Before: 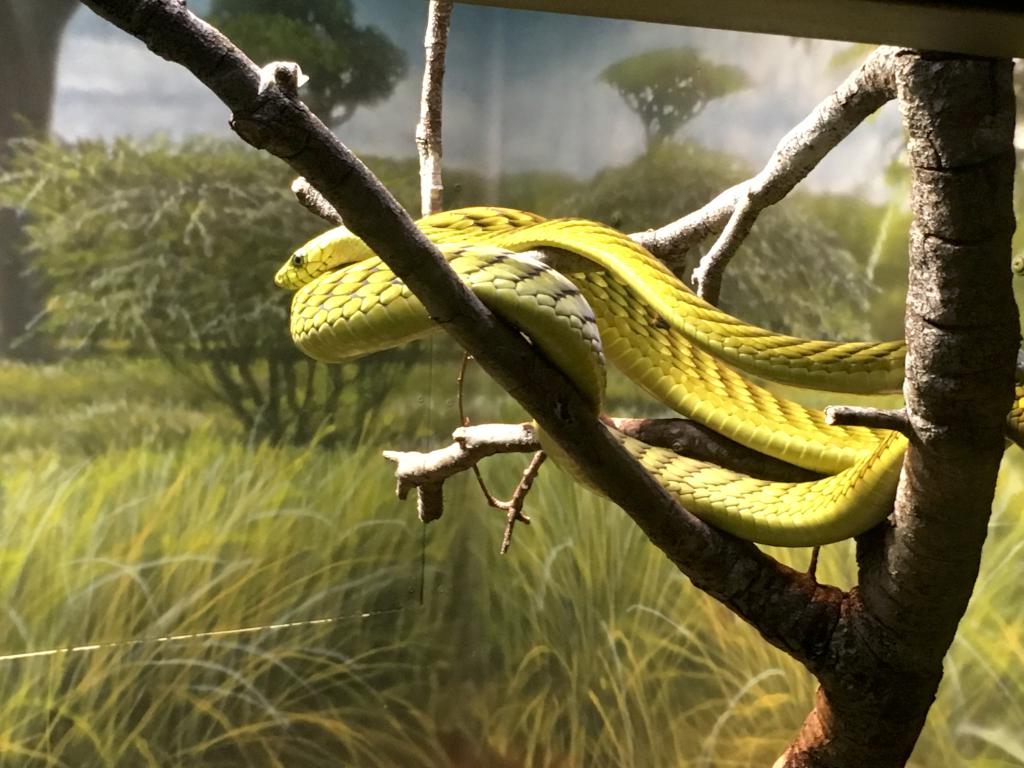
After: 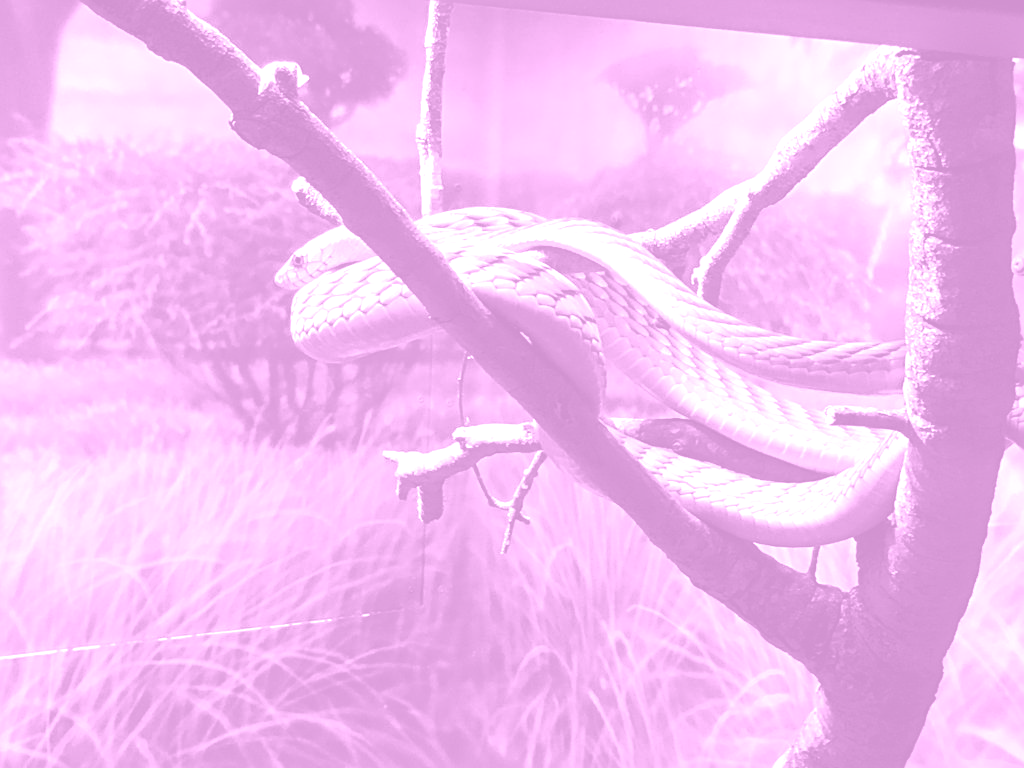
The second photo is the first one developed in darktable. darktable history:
exposure: exposure 0.6 EV, compensate highlight preservation false
tone curve: curves: ch0 [(0, 0) (0.003, 0.002) (0.011, 0.007) (0.025, 0.015) (0.044, 0.026) (0.069, 0.041) (0.1, 0.059) (0.136, 0.08) (0.177, 0.105) (0.224, 0.132) (0.277, 0.163) (0.335, 0.198) (0.399, 0.253) (0.468, 0.341) (0.543, 0.435) (0.623, 0.532) (0.709, 0.635) (0.801, 0.745) (0.898, 0.873) (1, 1)], preserve colors none
sharpen: on, module defaults
color correction: highlights a* -3.28, highlights b* -6.24, shadows a* 3.1, shadows b* 5.19
white balance: red 1.467, blue 0.684
colorize: hue 331.2°, saturation 75%, source mix 30.28%, lightness 70.52%, version 1
